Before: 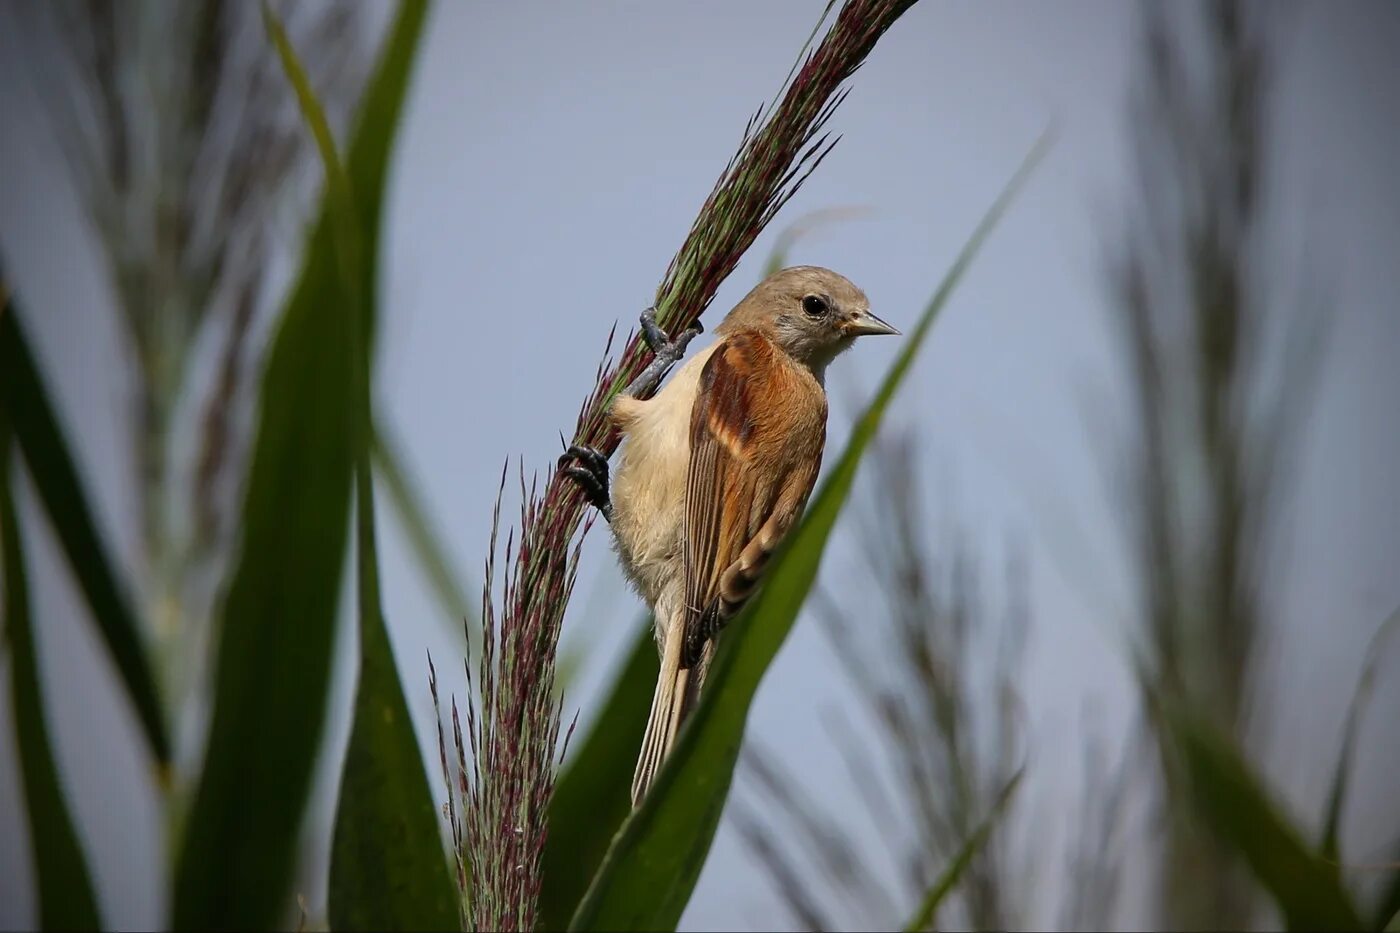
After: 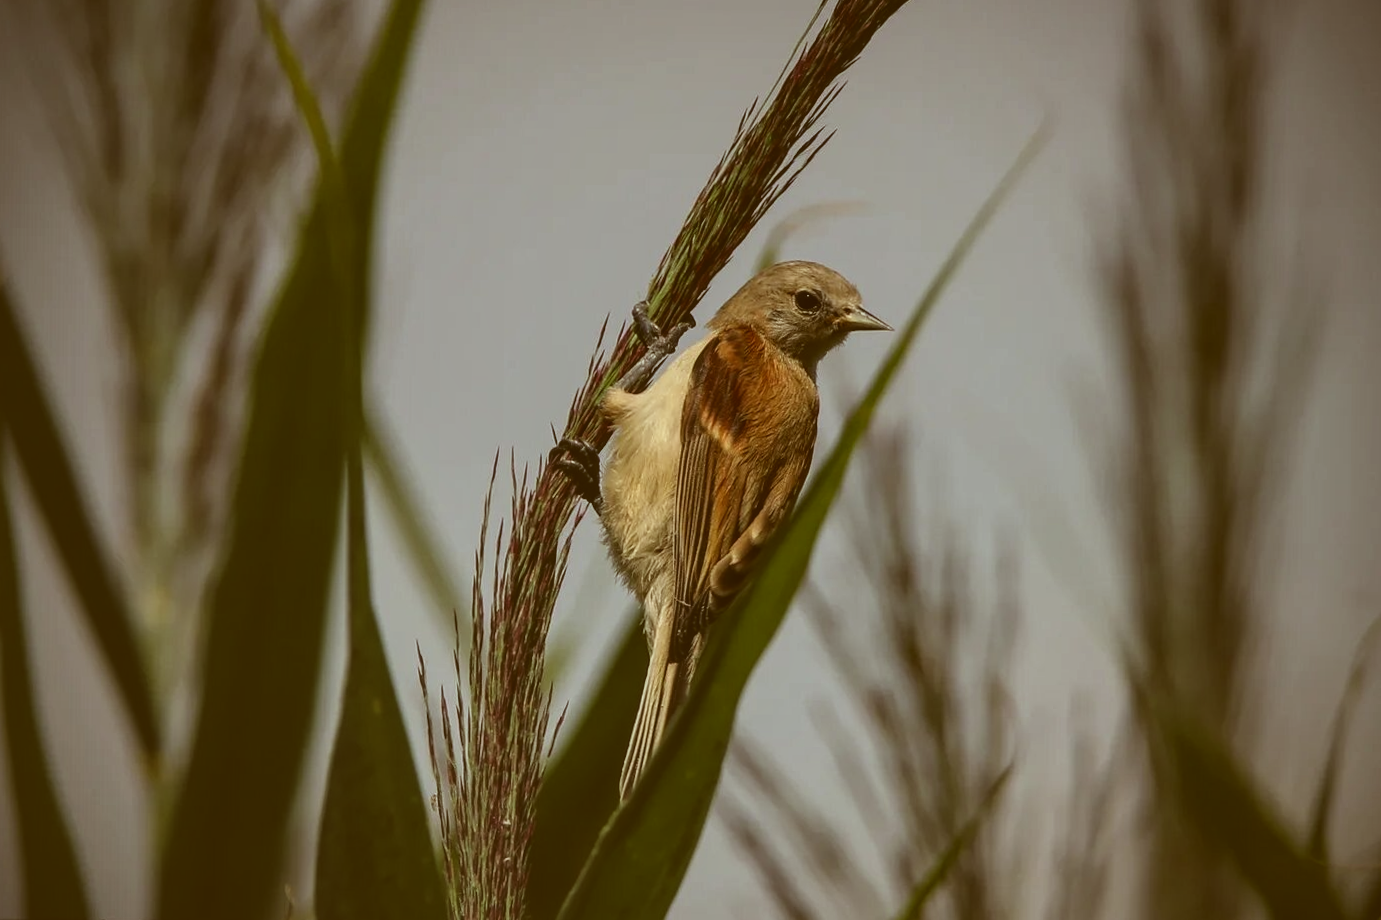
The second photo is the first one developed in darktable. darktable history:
crop and rotate: angle -0.5°
exposure: black level correction -0.036, exposure -0.497 EV, compensate highlight preservation false
color correction: highlights a* -5.3, highlights b* 9.8, shadows a* 9.8, shadows b* 24.26
local contrast: highlights 59%, detail 145%
